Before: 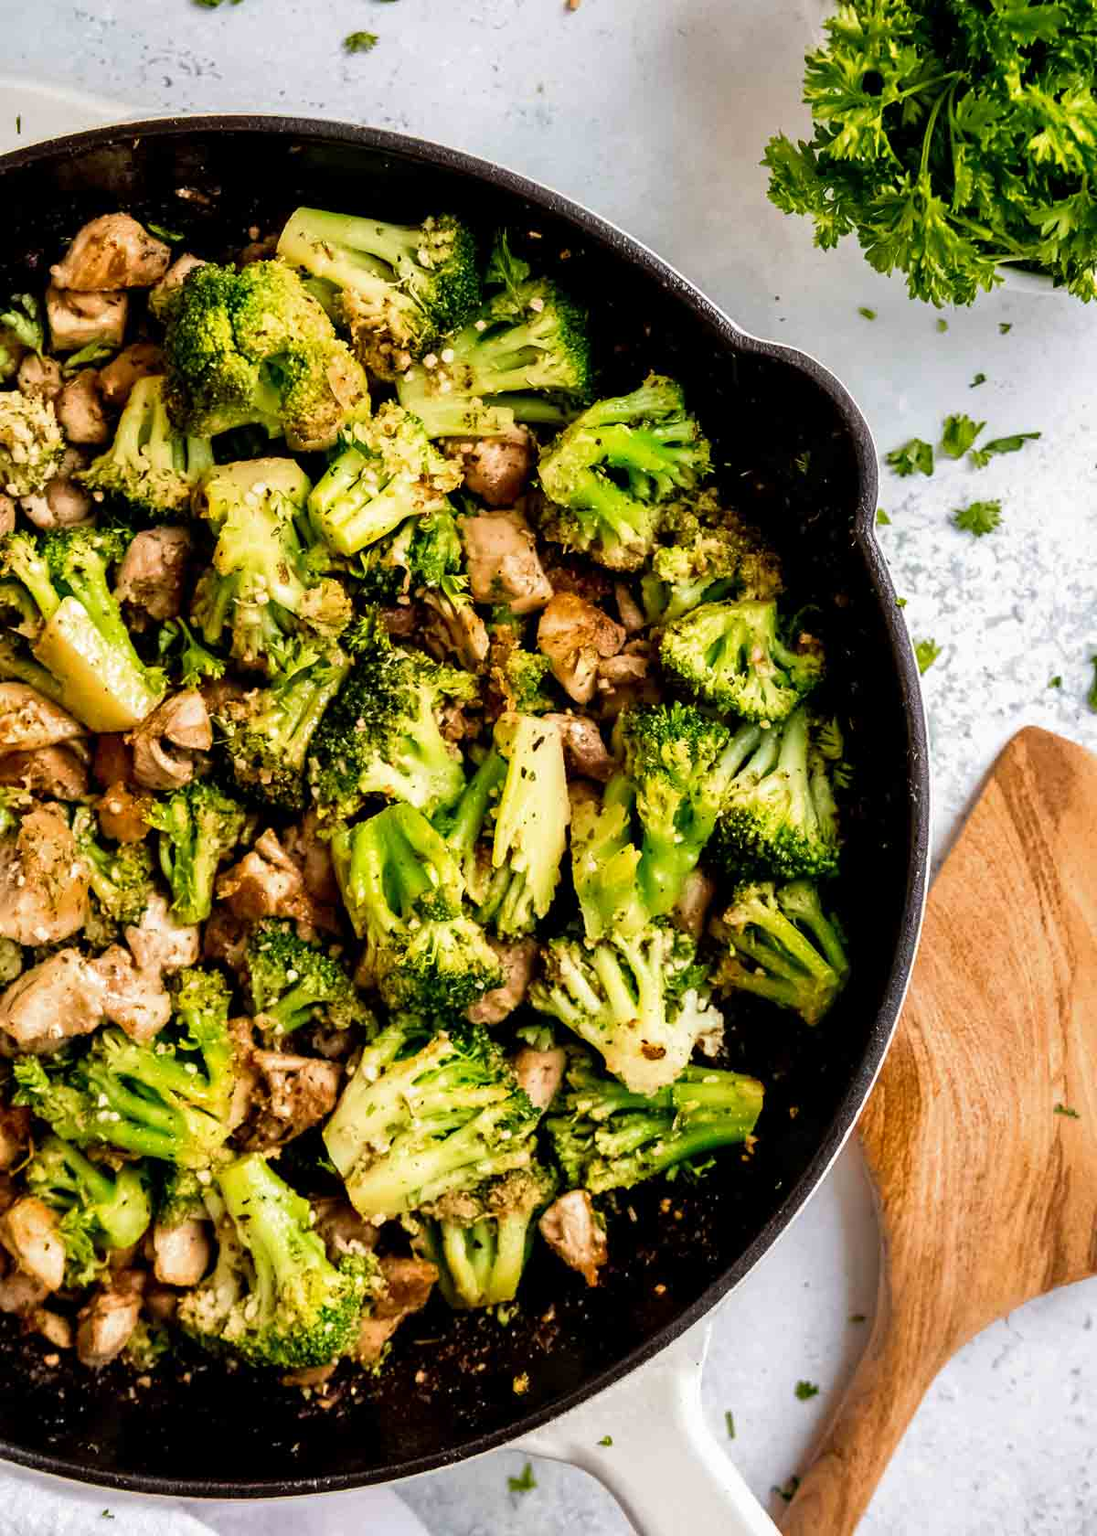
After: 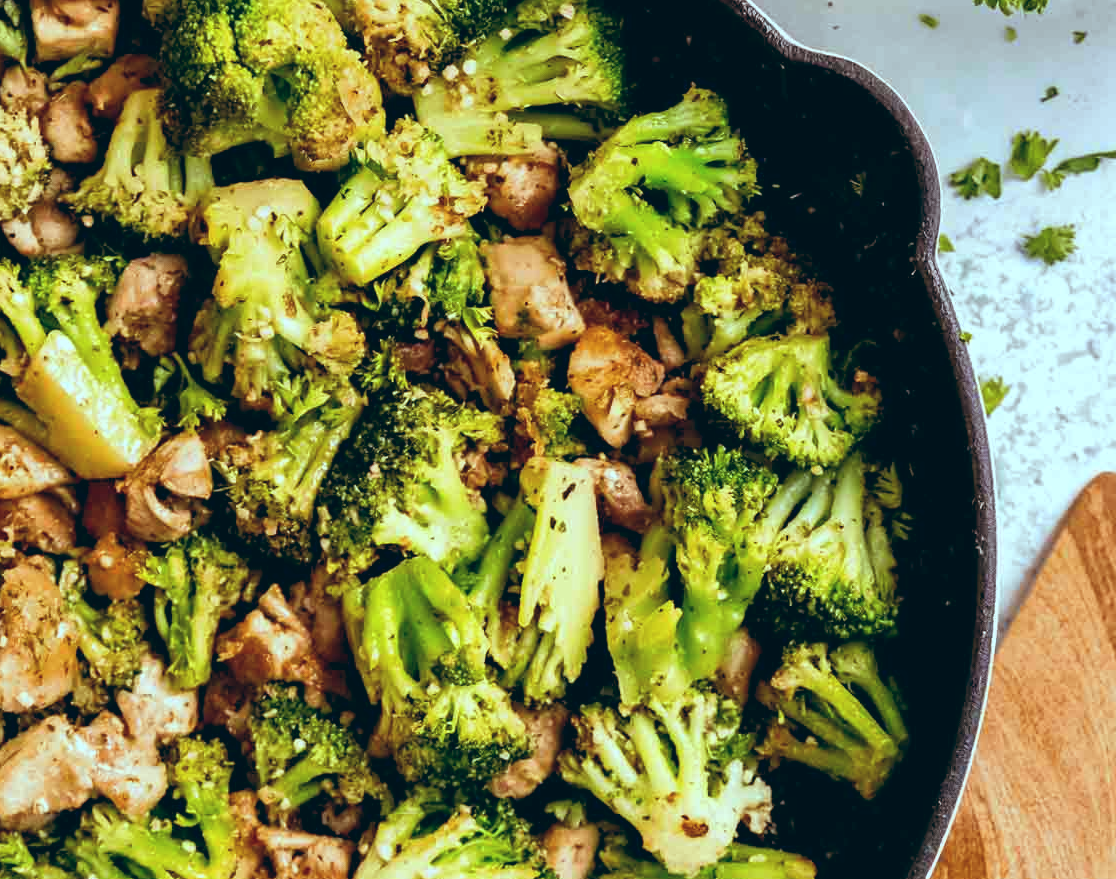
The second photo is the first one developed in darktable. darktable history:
color balance: lift [1.003, 0.993, 1.001, 1.007], gamma [1.018, 1.072, 0.959, 0.928], gain [0.974, 0.873, 1.031, 1.127]
crop: left 1.744%, top 19.225%, right 5.069%, bottom 28.357%
